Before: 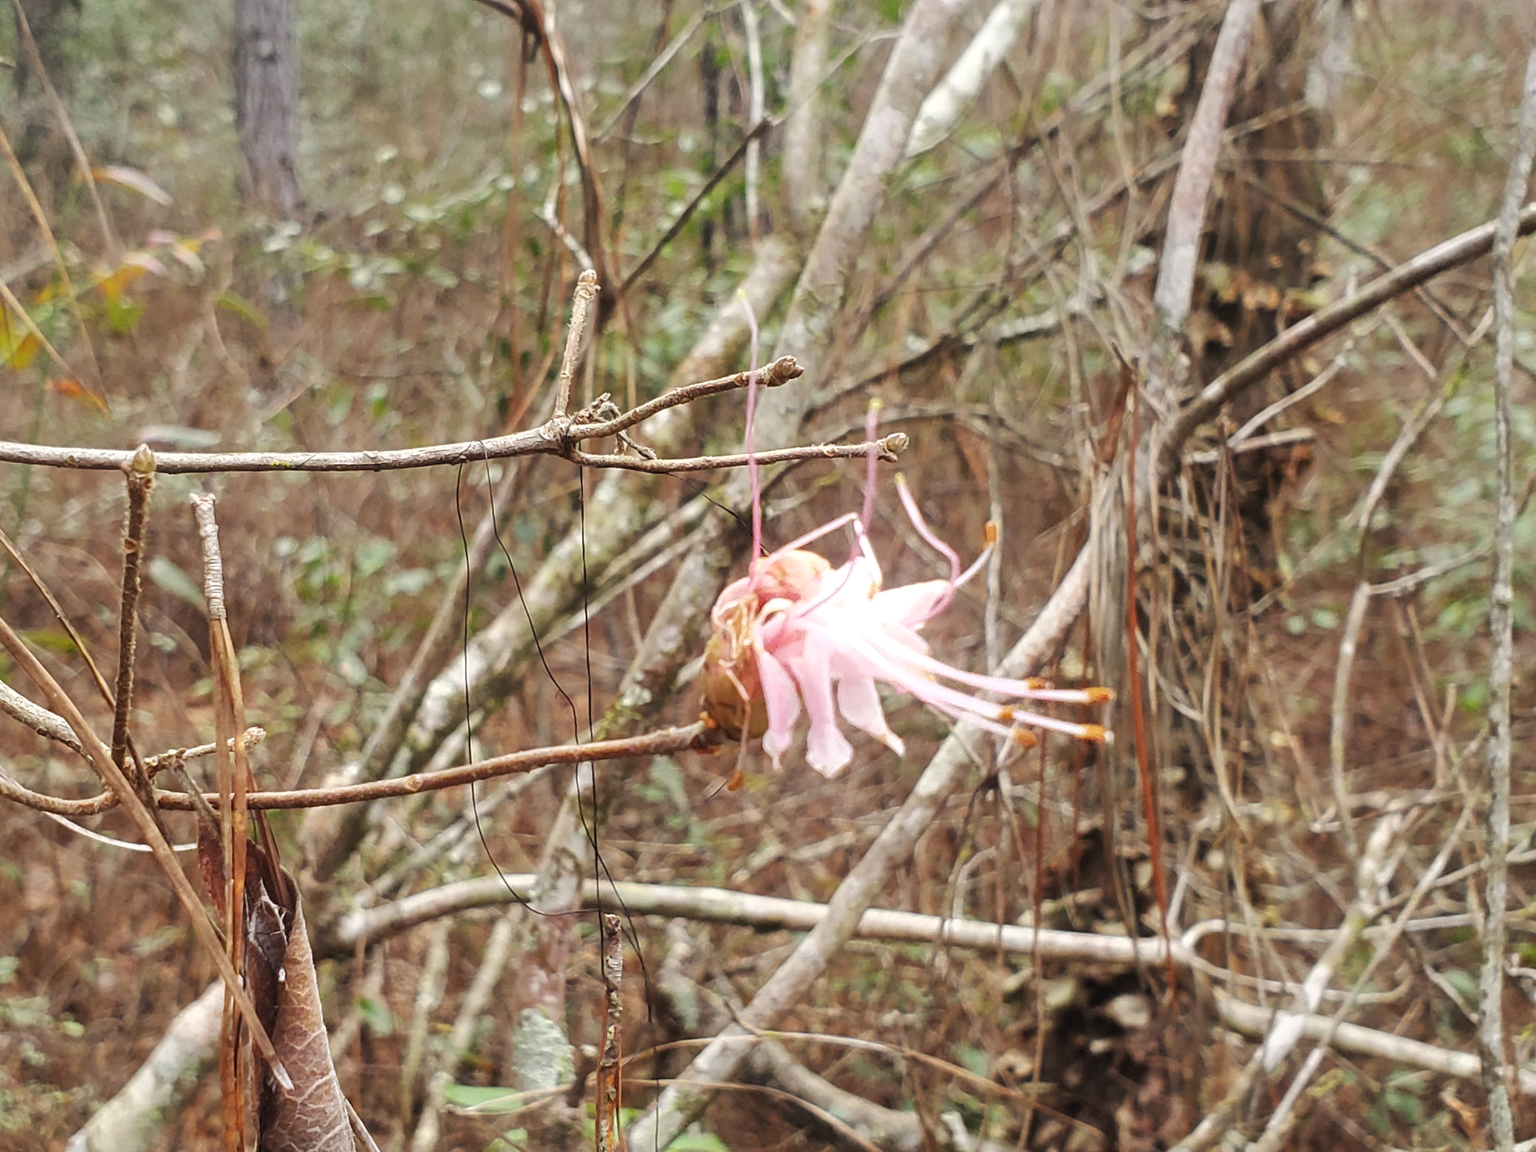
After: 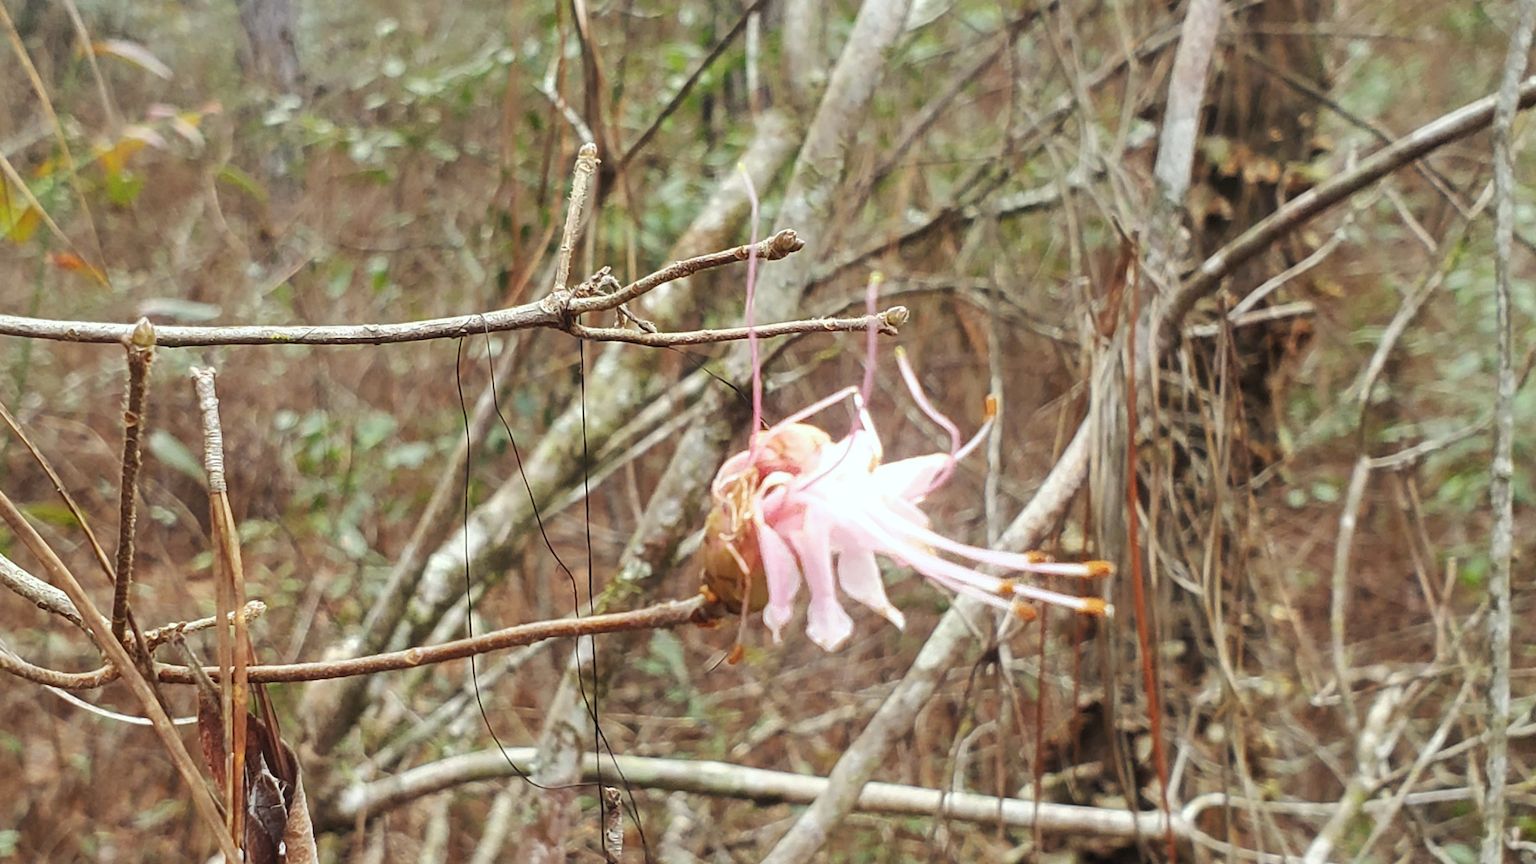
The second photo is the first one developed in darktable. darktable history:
crop: top 11.038%, bottom 13.962%
color calibration: illuminant Planckian (black body), x 0.351, y 0.352, temperature 4794.27 K
